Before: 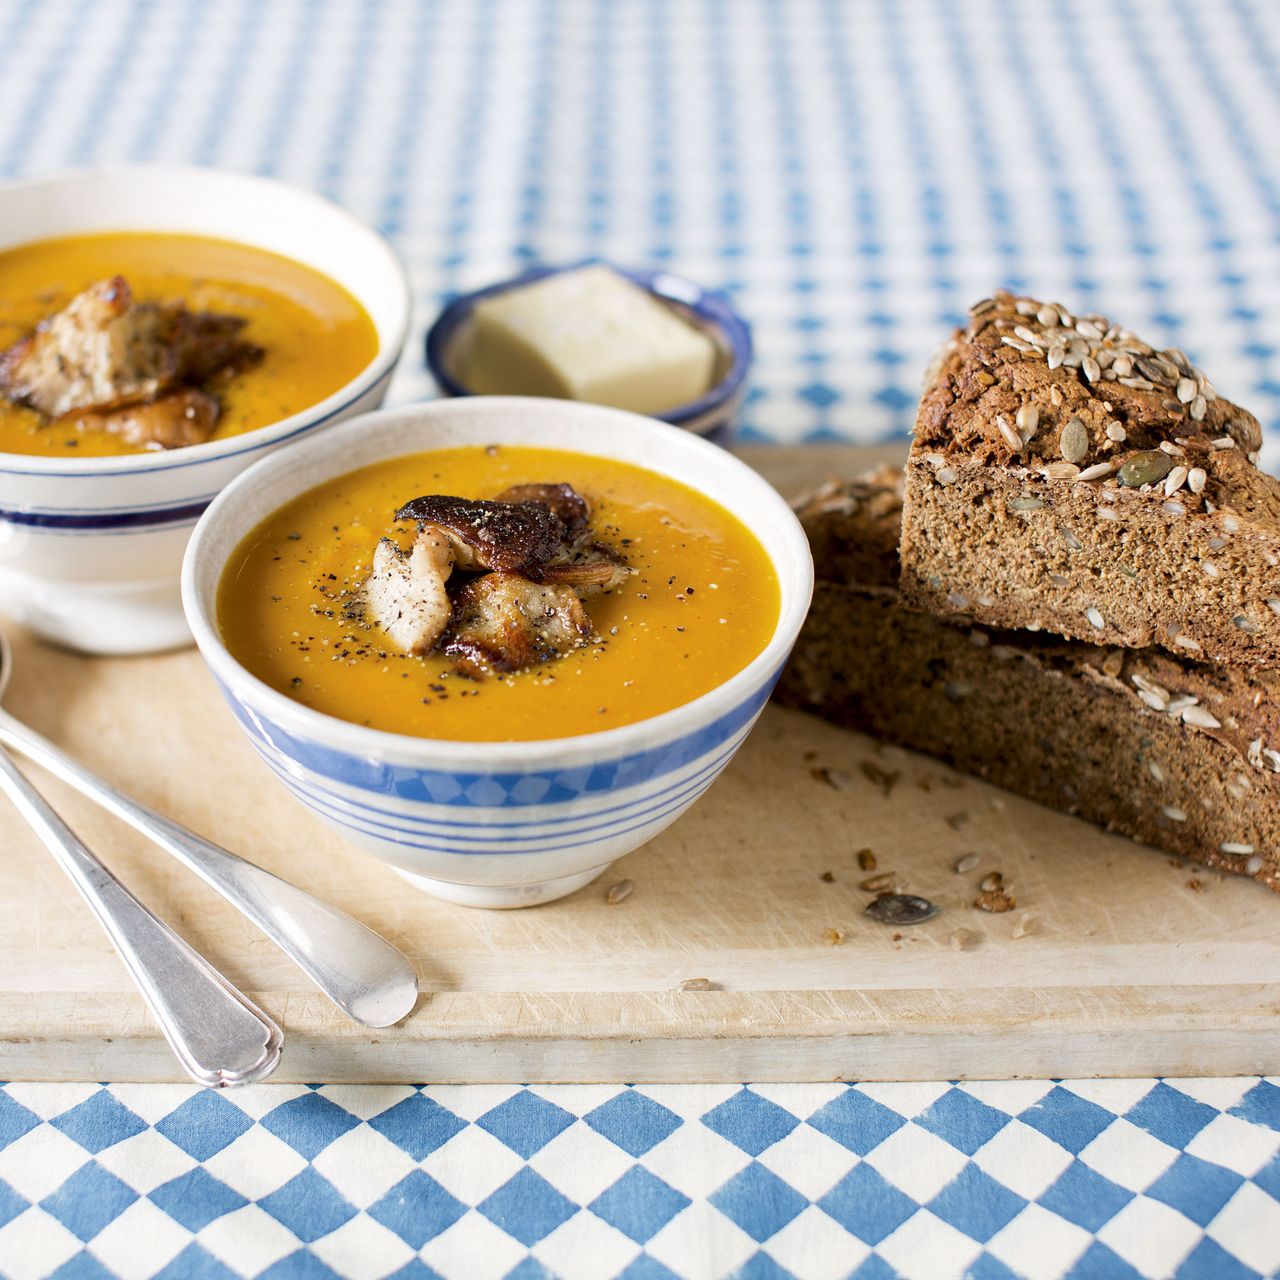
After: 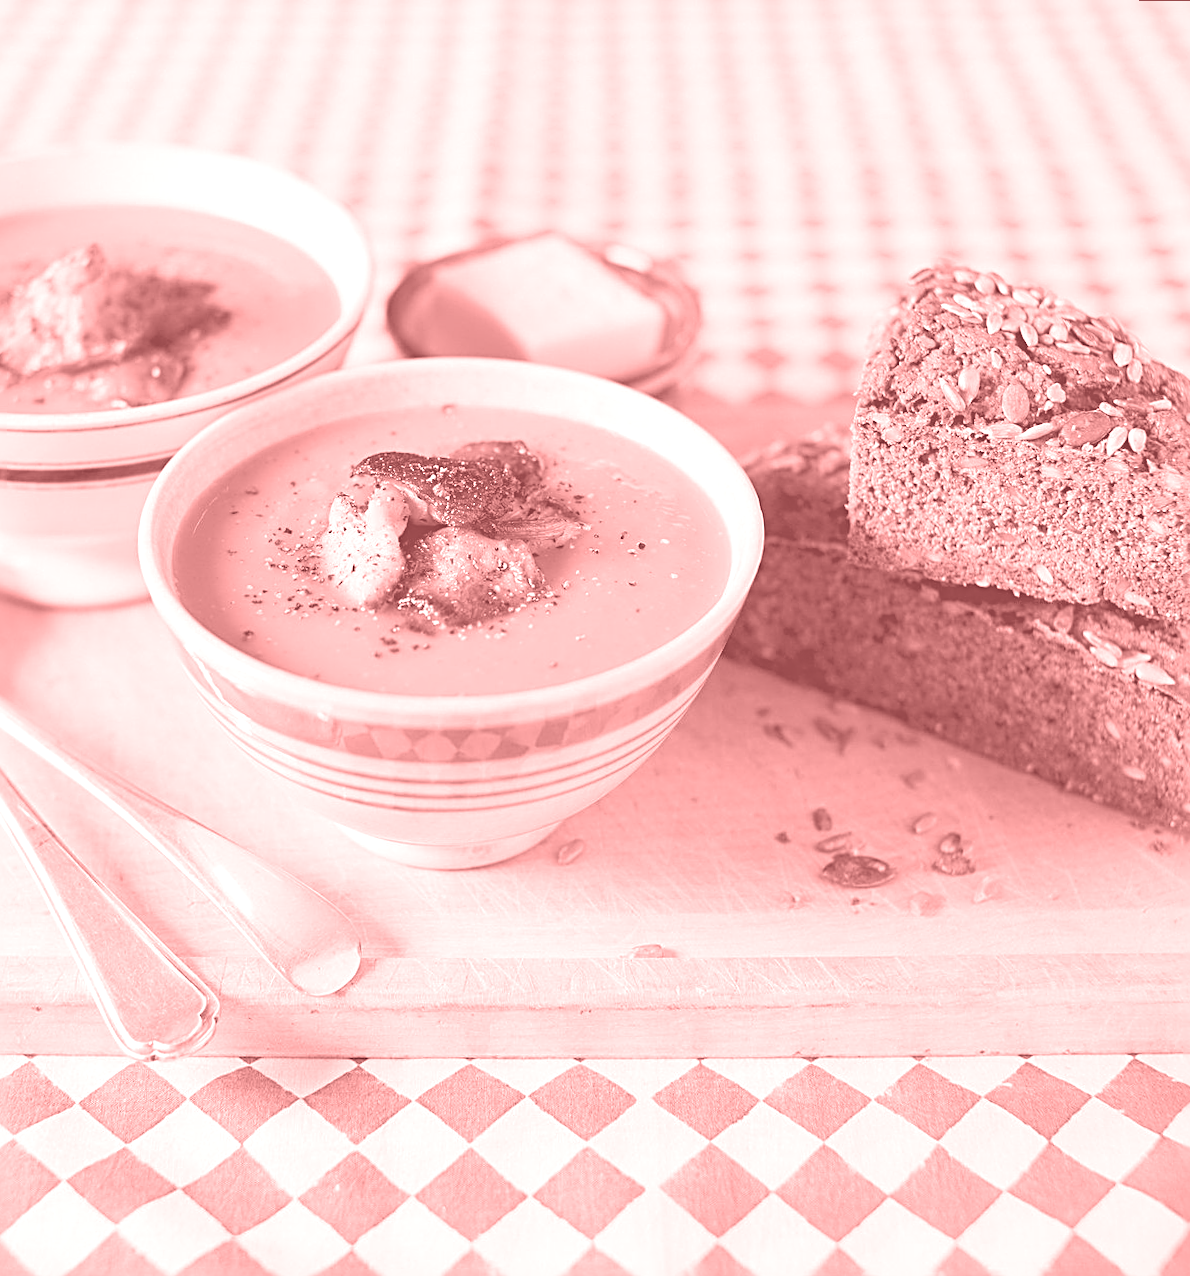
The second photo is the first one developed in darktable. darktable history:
sharpen: radius 2.584, amount 0.688
colorize: saturation 51%, source mix 50.67%, lightness 50.67%
exposure: black level correction 0, exposure 1.2 EV, compensate exposure bias true, compensate highlight preservation false
rotate and perspective: rotation 0.215°, lens shift (vertical) -0.139, crop left 0.069, crop right 0.939, crop top 0.002, crop bottom 0.996
